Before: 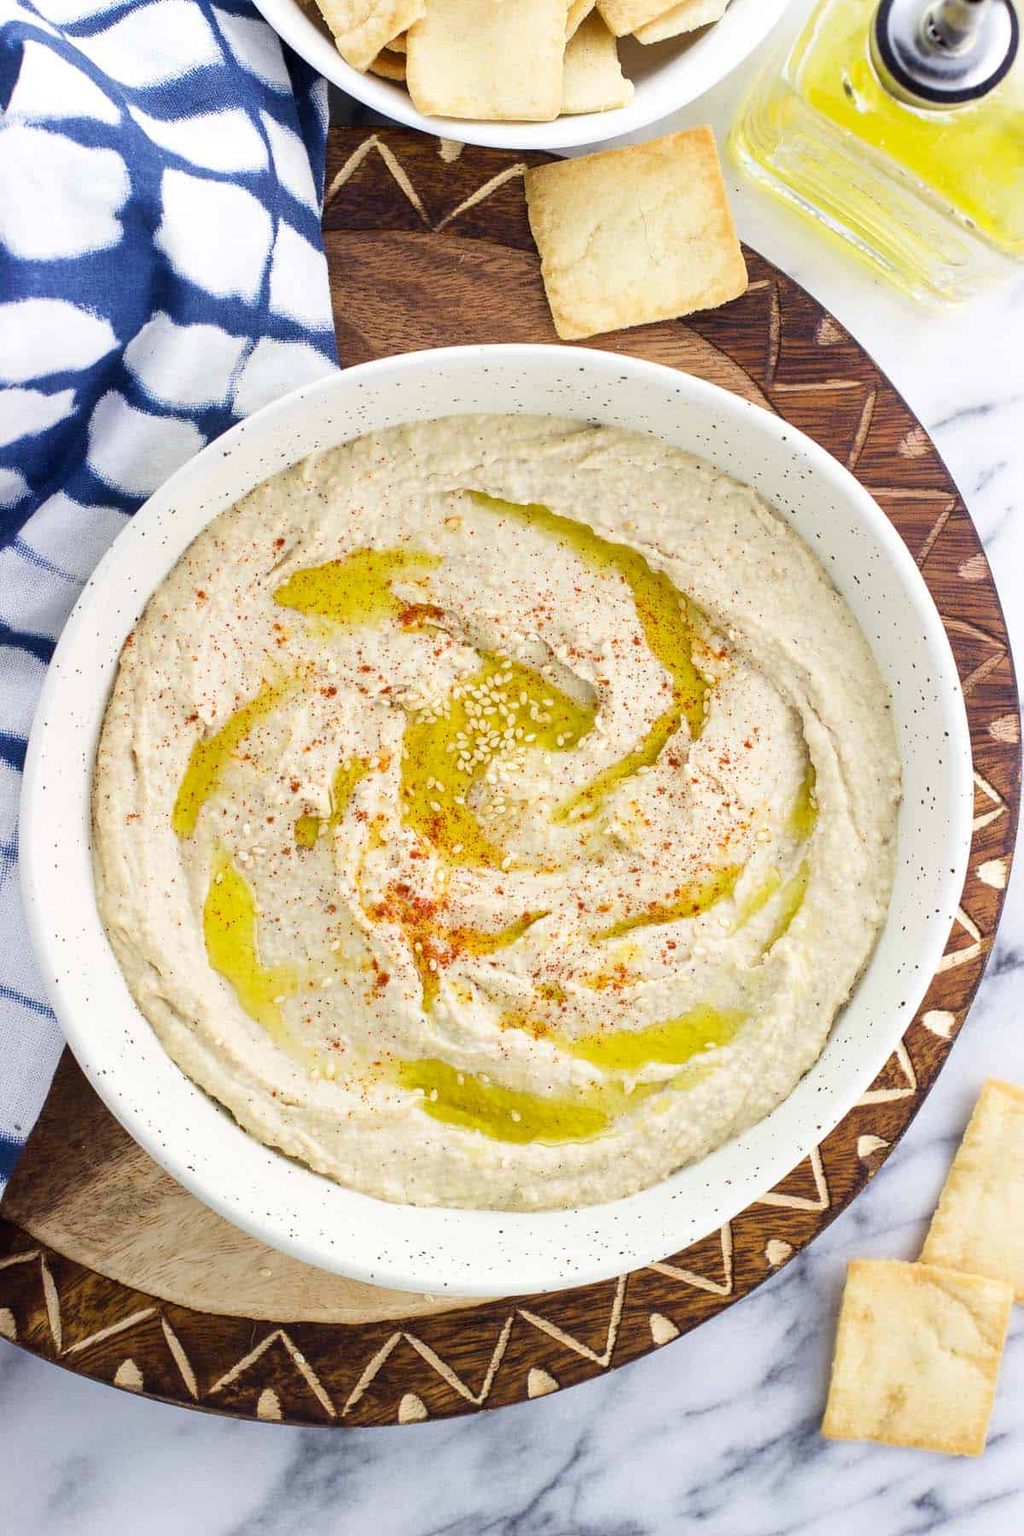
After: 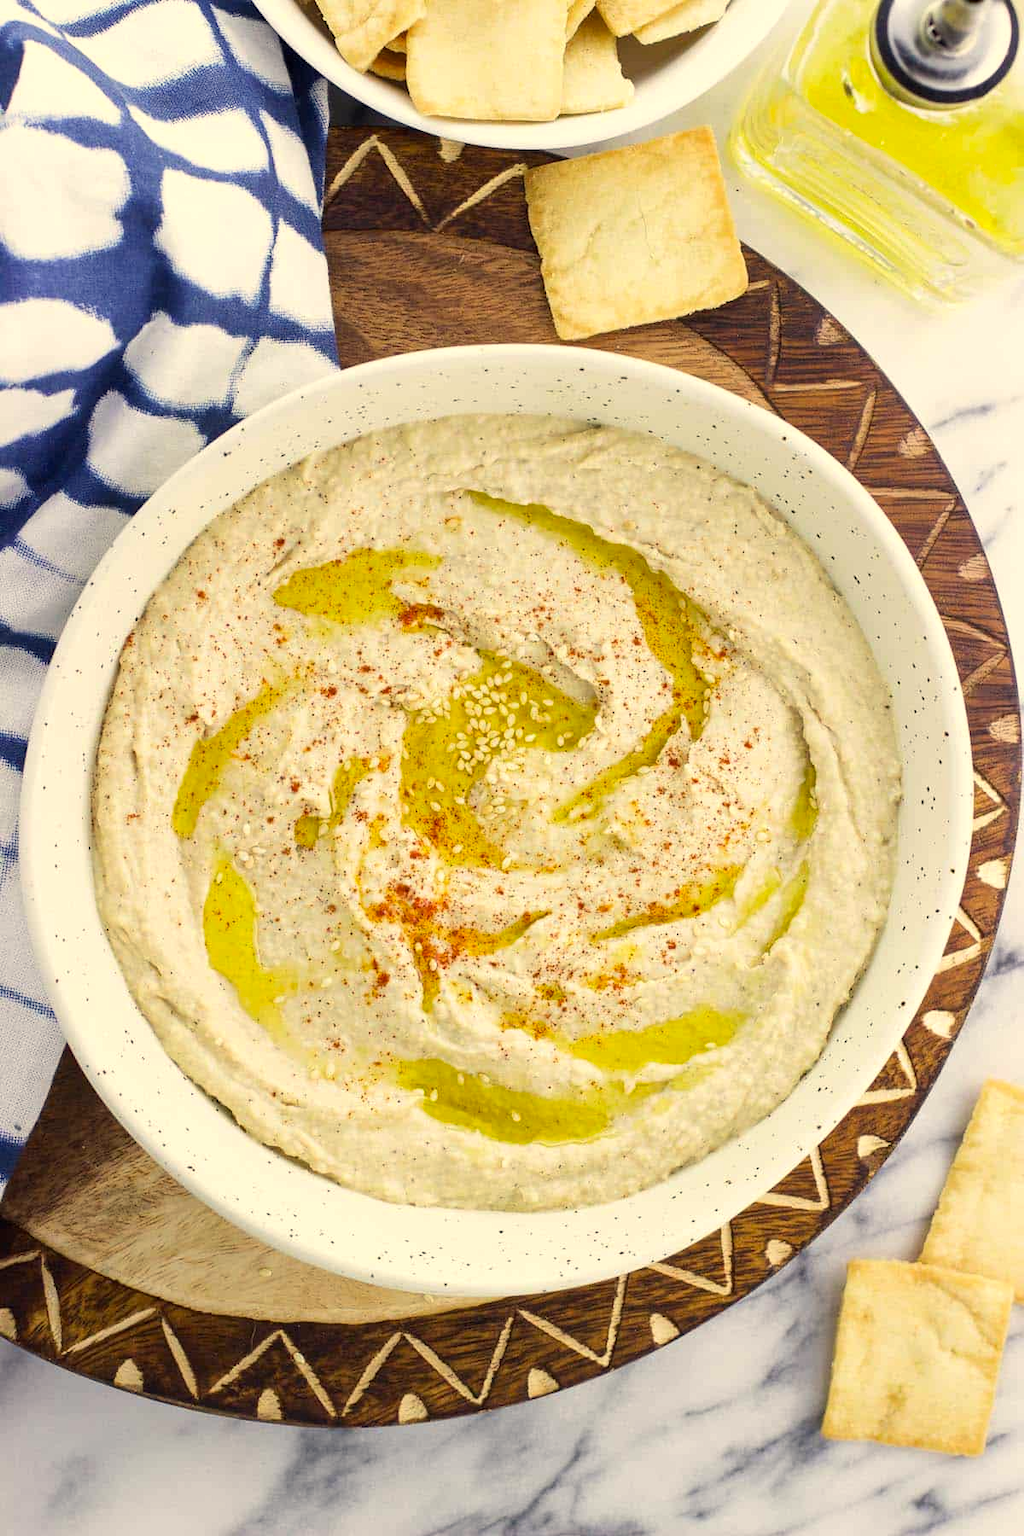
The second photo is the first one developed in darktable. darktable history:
color correction: highlights a* 1.35, highlights b* 17.77
